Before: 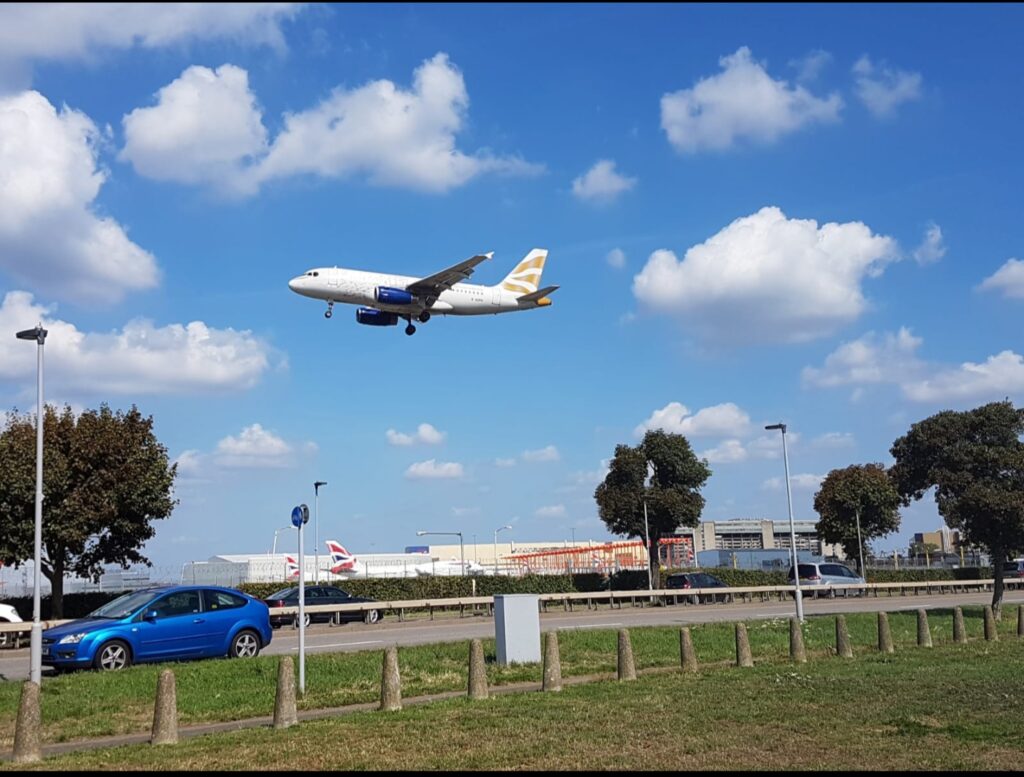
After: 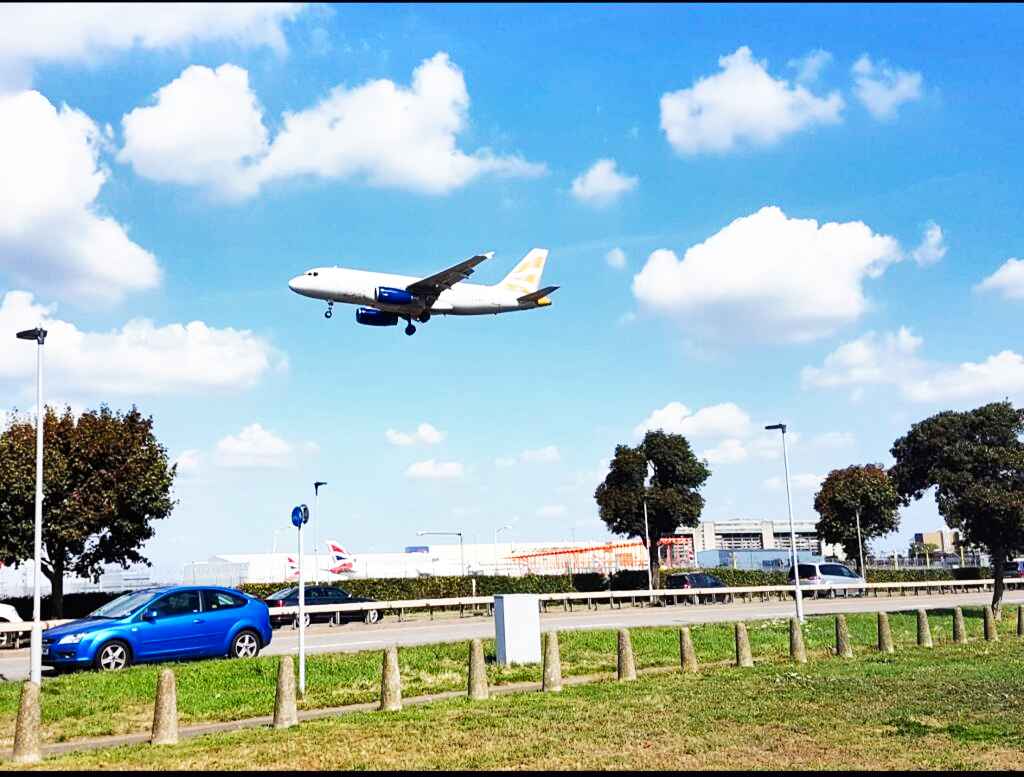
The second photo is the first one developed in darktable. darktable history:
base curve: curves: ch0 [(0, 0) (0.007, 0.004) (0.027, 0.03) (0.046, 0.07) (0.207, 0.54) (0.442, 0.872) (0.673, 0.972) (1, 1)], preserve colors none
shadows and highlights: soften with gaussian
